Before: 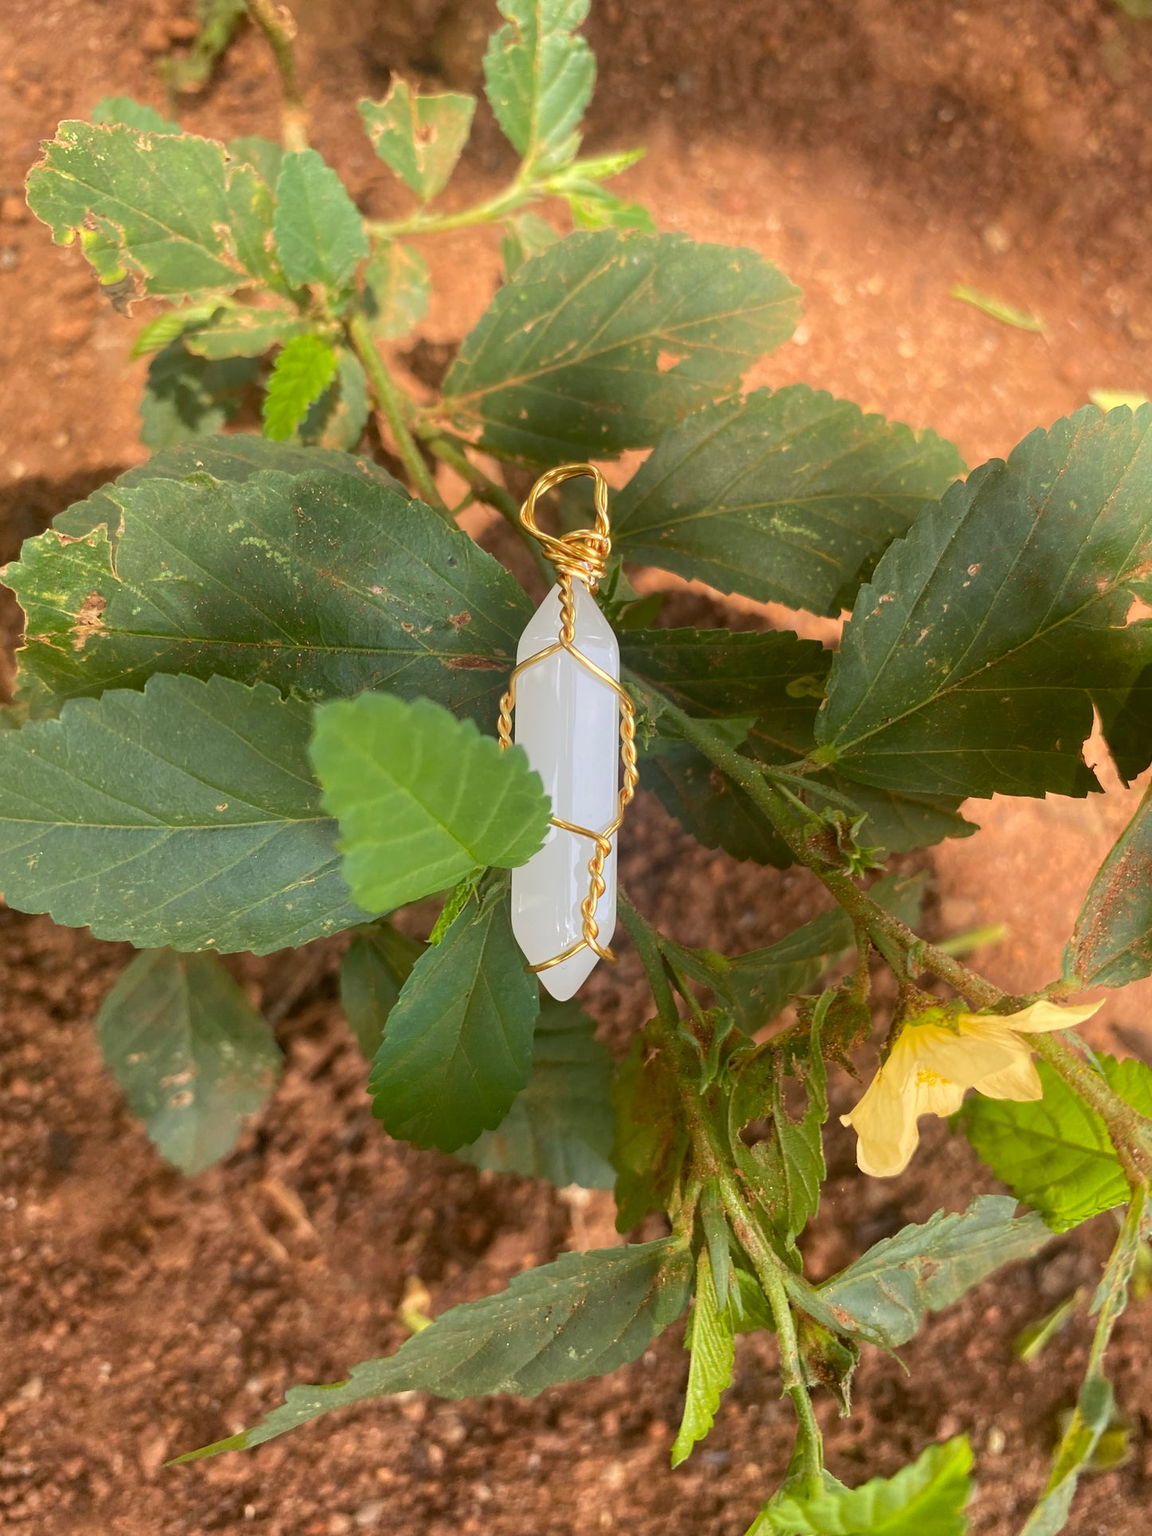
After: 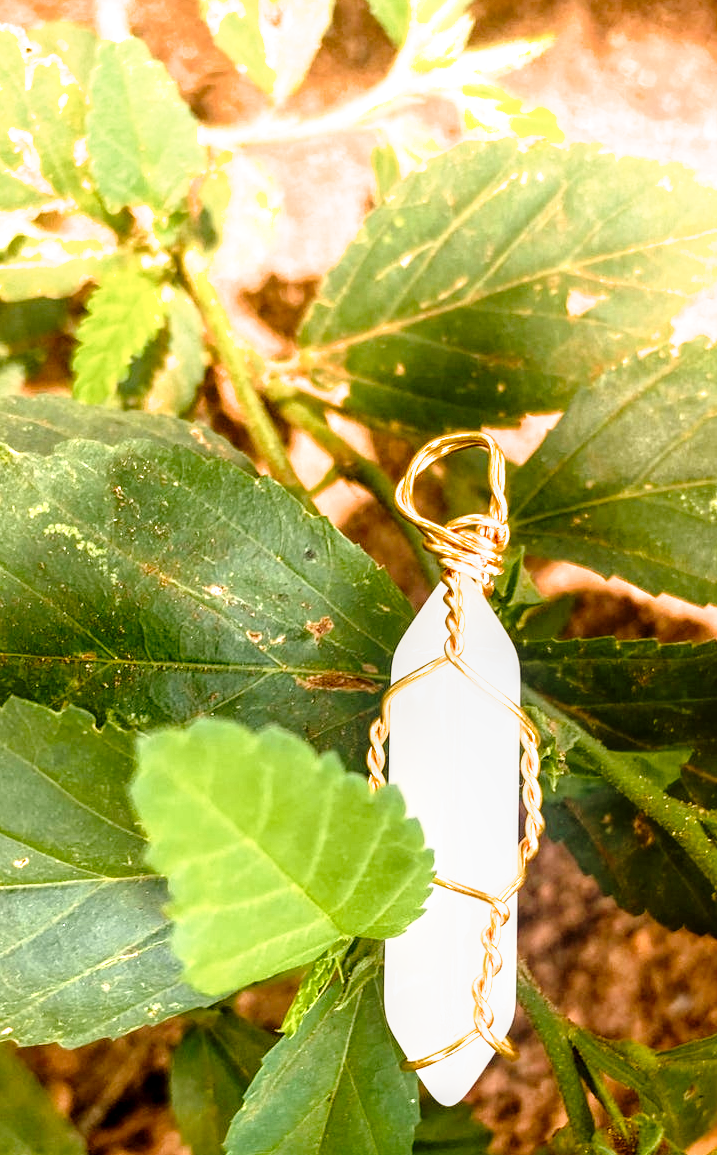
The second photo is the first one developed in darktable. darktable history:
local contrast: highlights 36%, detail 134%
exposure: black level correction 0, exposure 0.5 EV, compensate highlight preservation false
color zones: curves: ch1 [(0, 0.525) (0.143, 0.556) (0.286, 0.52) (0.429, 0.5) (0.571, 0.5) (0.714, 0.5) (0.857, 0.503) (1, 0.525)]
crop: left 17.788%, top 7.799%, right 32.564%, bottom 32.252%
color balance rgb: highlights gain › chroma 3.005%, highlights gain › hue 73.95°, perceptual saturation grading › global saturation -0.13%, global vibrance 40.277%
tone curve: curves: ch0 [(0, 0.013) (0.129, 0.1) (0.327, 0.382) (0.489, 0.573) (0.66, 0.748) (0.858, 0.926) (1, 0.977)]; ch1 [(0, 0) (0.353, 0.344) (0.45, 0.46) (0.498, 0.498) (0.521, 0.512) (0.563, 0.559) (0.592, 0.578) (0.647, 0.657) (1, 1)]; ch2 [(0, 0) (0.333, 0.346) (0.375, 0.375) (0.424, 0.43) (0.476, 0.492) (0.502, 0.502) (0.524, 0.531) (0.579, 0.61) (0.612, 0.644) (0.66, 0.715) (1, 1)], preserve colors none
filmic rgb: black relative exposure -7.97 EV, white relative exposure 2.18 EV, hardness 6.93
